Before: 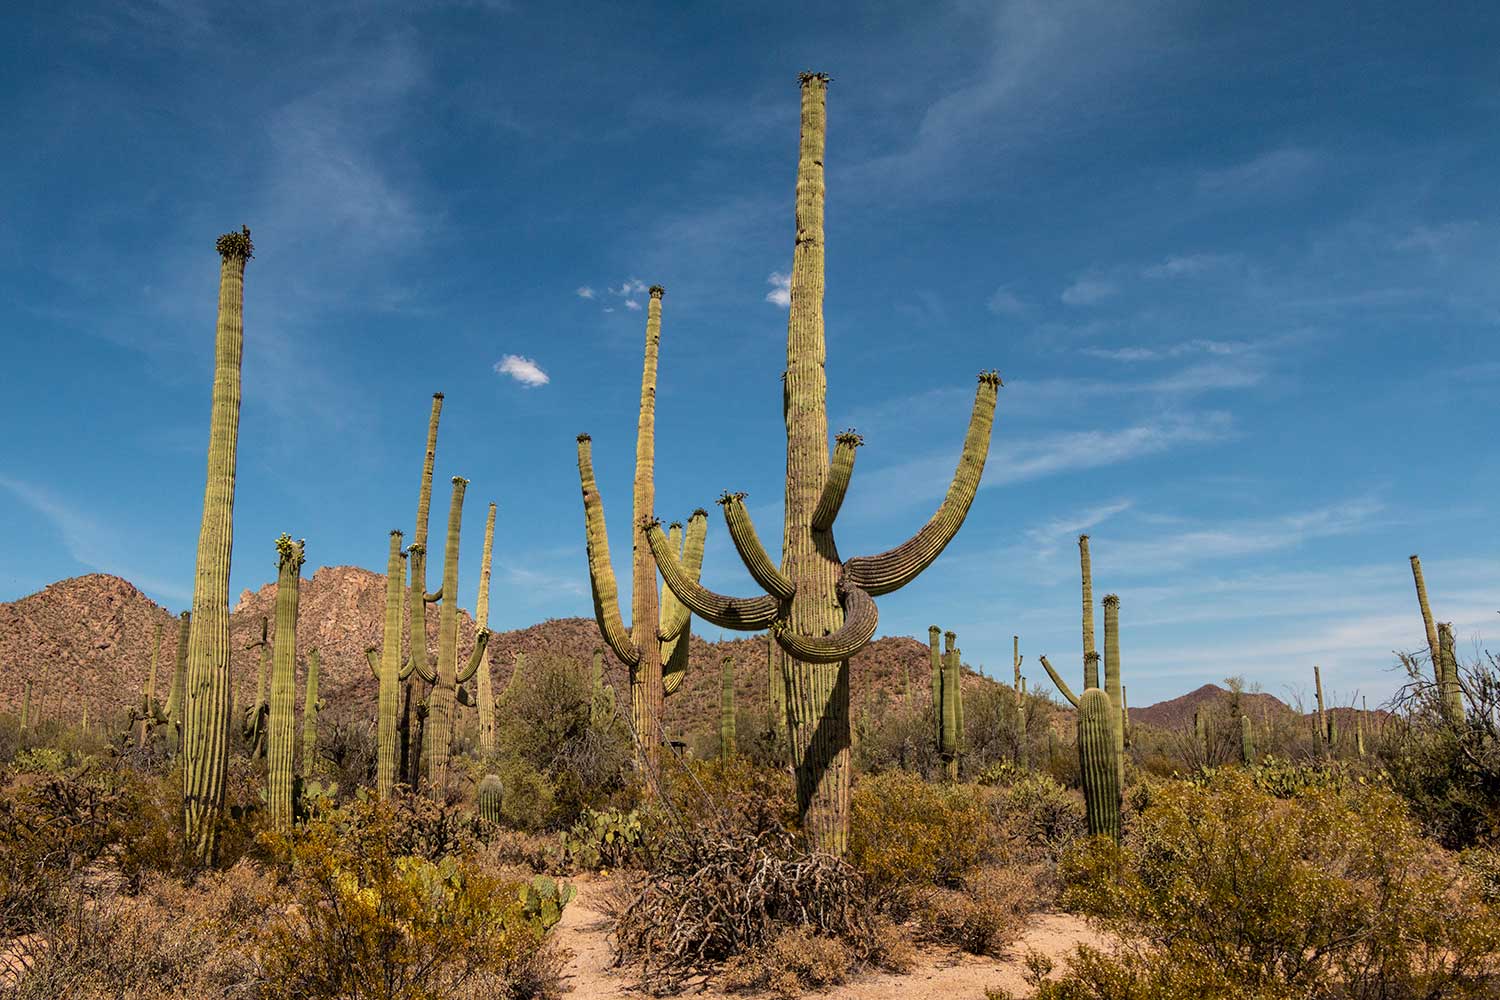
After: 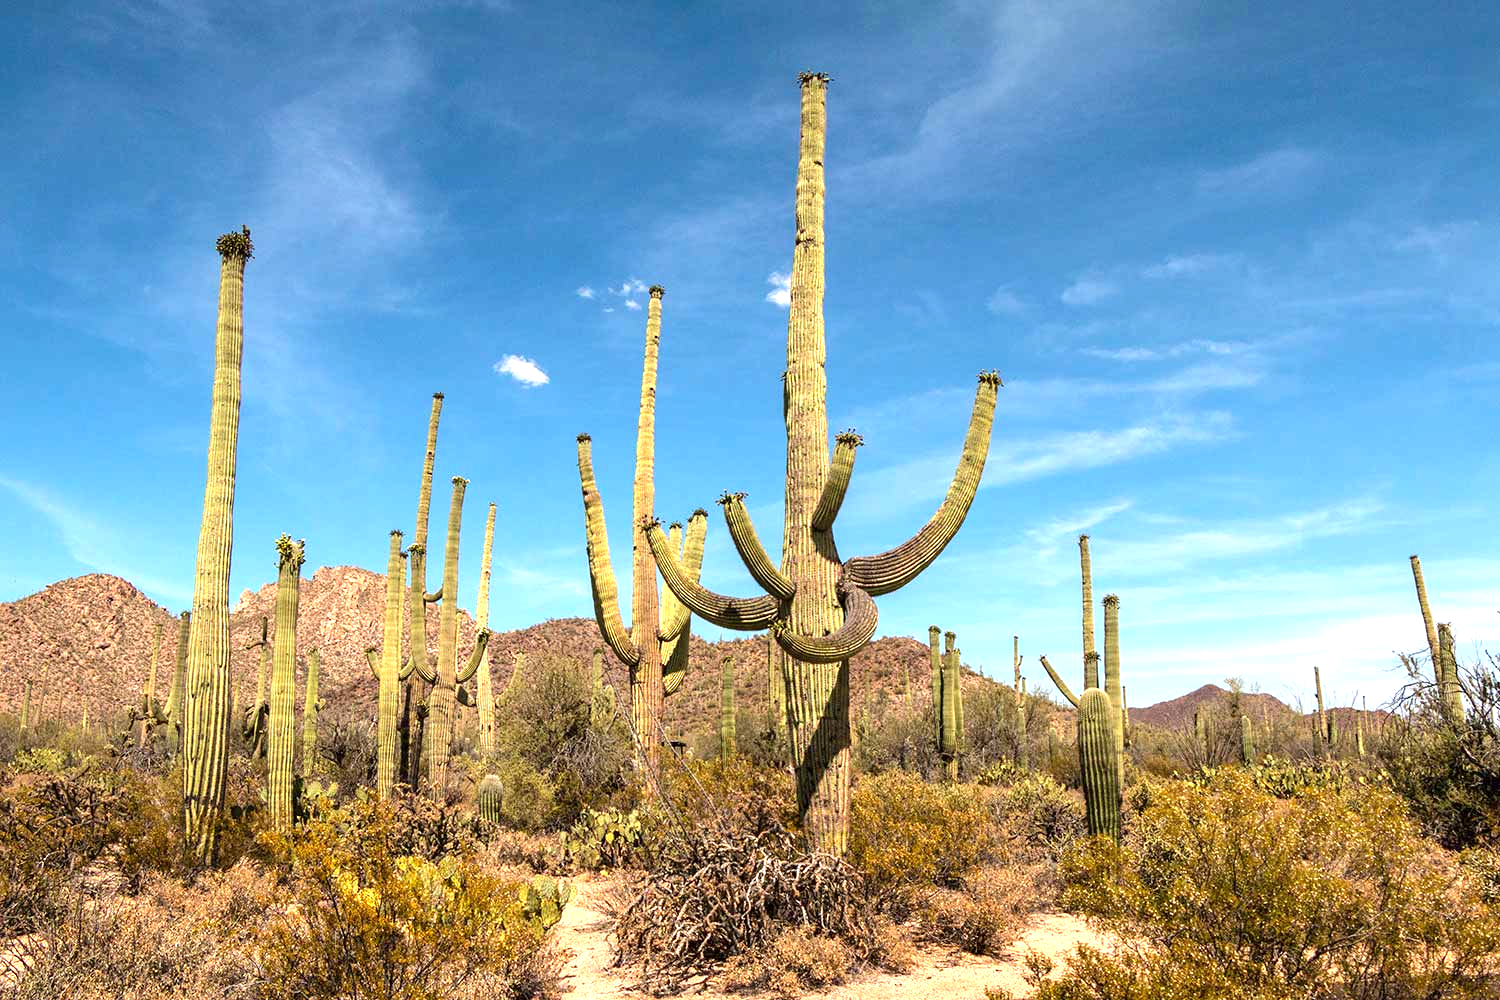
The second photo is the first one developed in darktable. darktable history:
exposure: exposure 1.202 EV, compensate highlight preservation false
